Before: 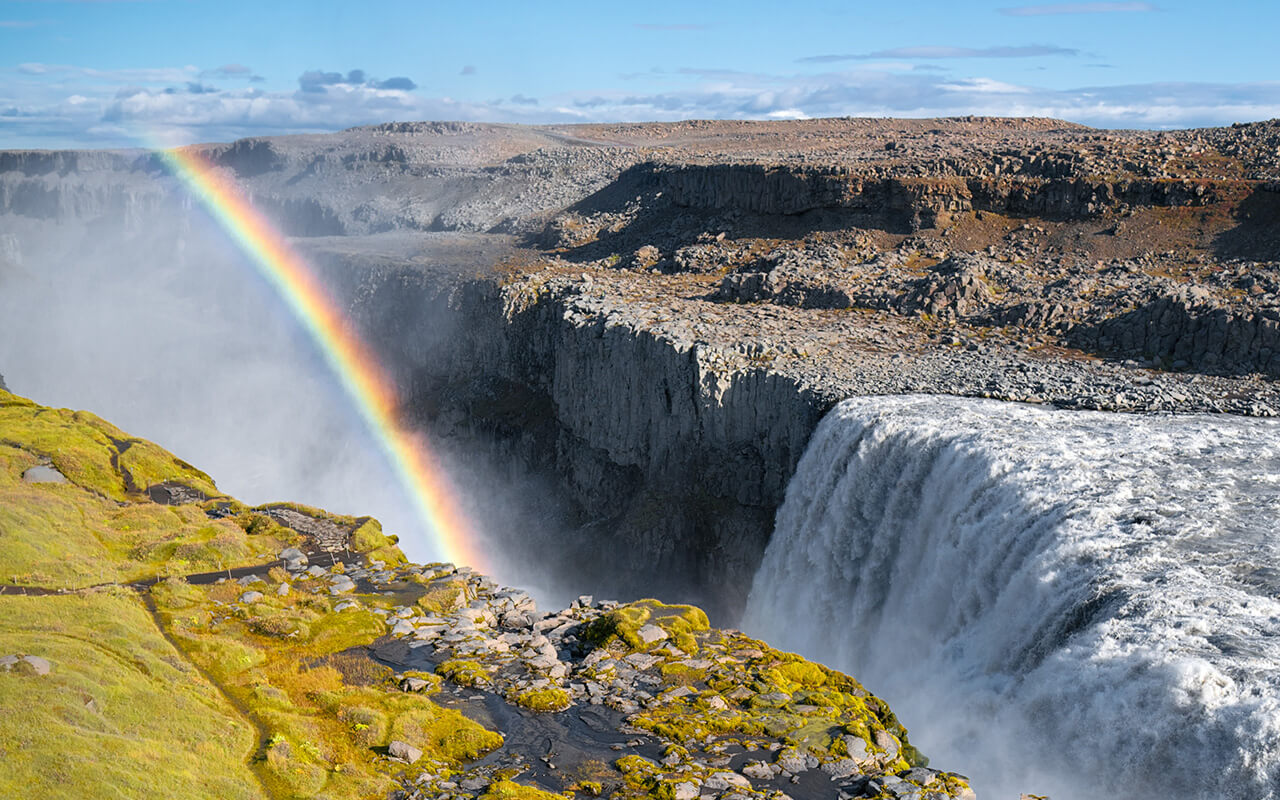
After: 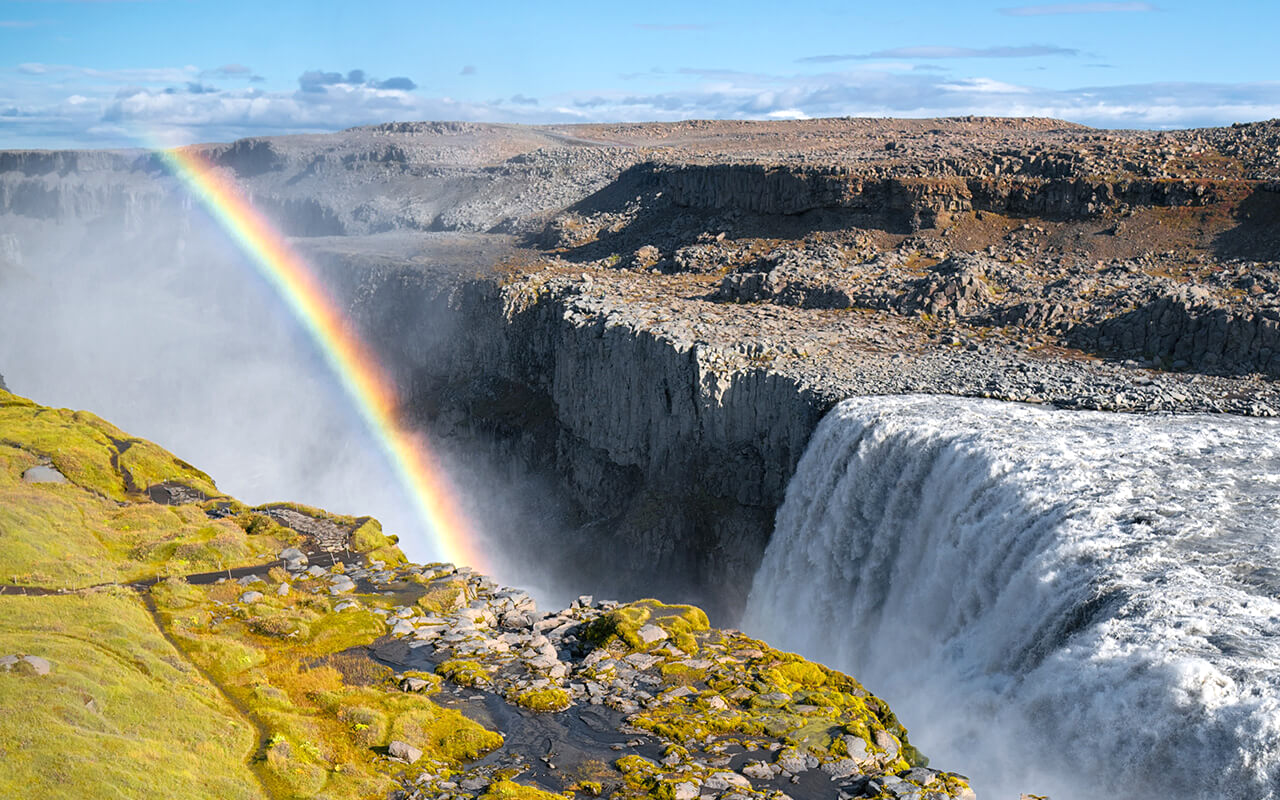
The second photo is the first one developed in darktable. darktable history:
exposure: exposure 0.161 EV, compensate exposure bias true, compensate highlight preservation false
